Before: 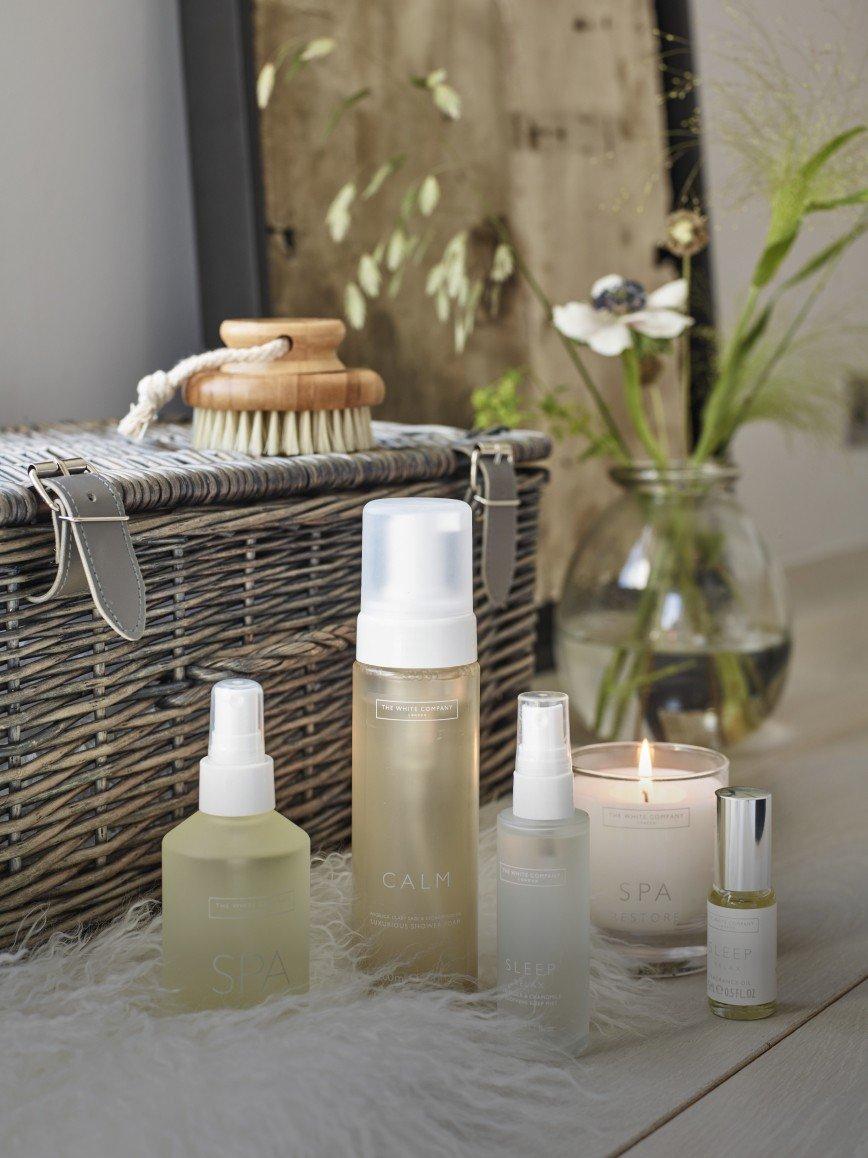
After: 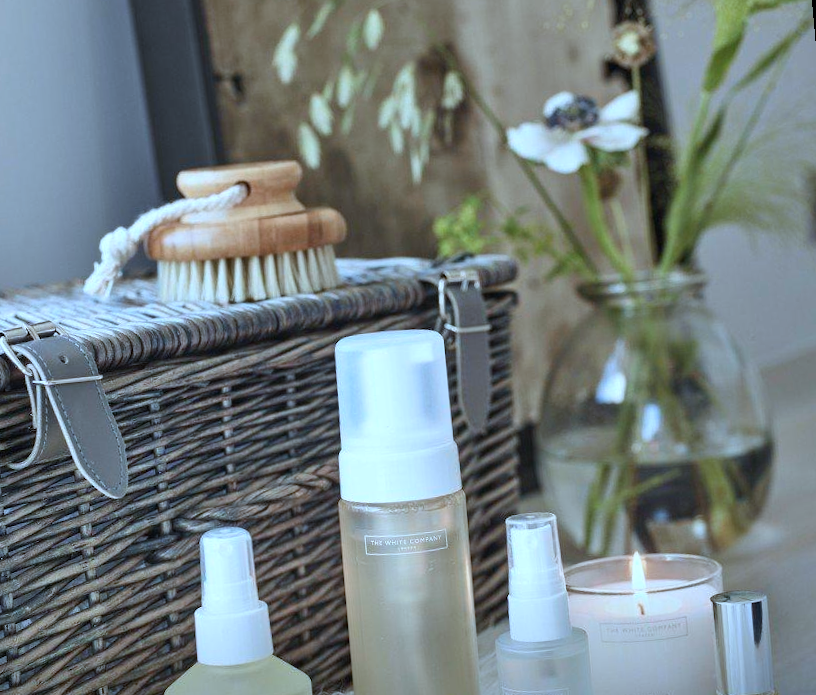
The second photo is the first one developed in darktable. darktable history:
crop: left 2.737%, top 7.287%, right 3.421%, bottom 20.179%
color correction: highlights a* -11.71, highlights b* -15.58
shadows and highlights: shadows -40.15, highlights 62.88, soften with gaussian
rotate and perspective: rotation -5°, crop left 0.05, crop right 0.952, crop top 0.11, crop bottom 0.89
white balance: red 1.004, blue 1.096
